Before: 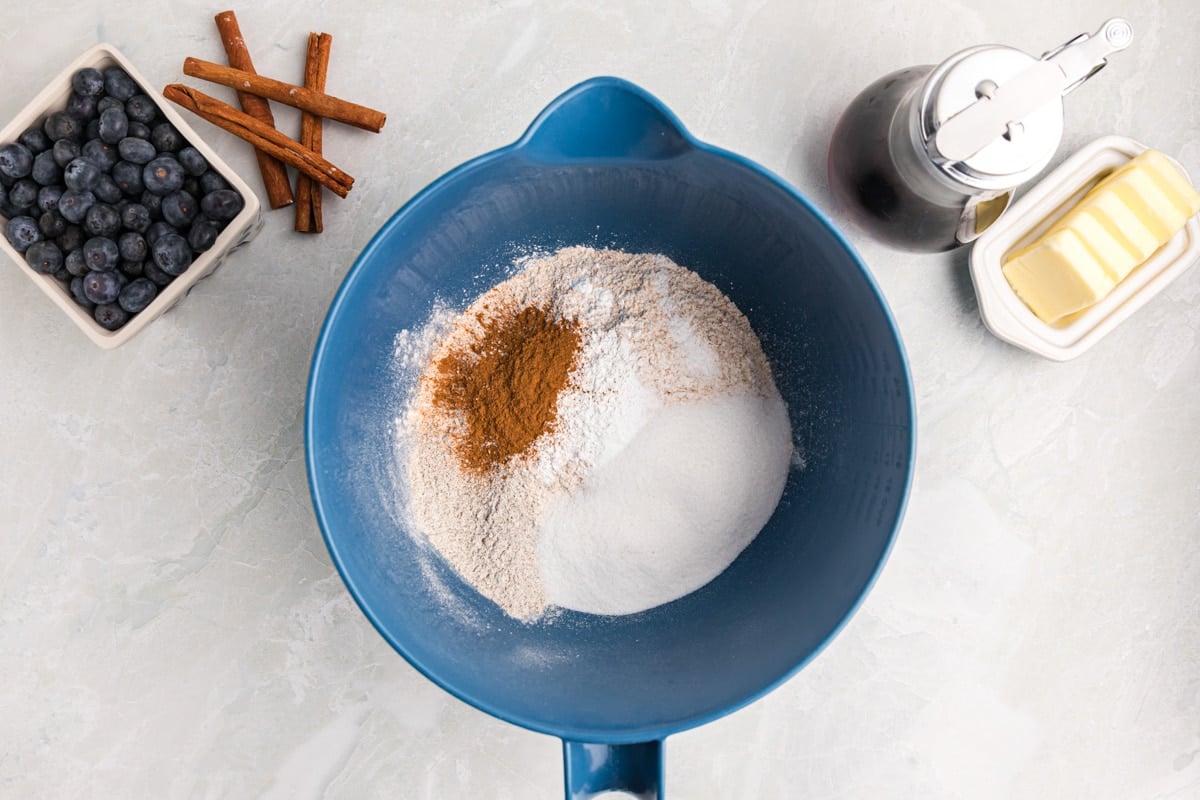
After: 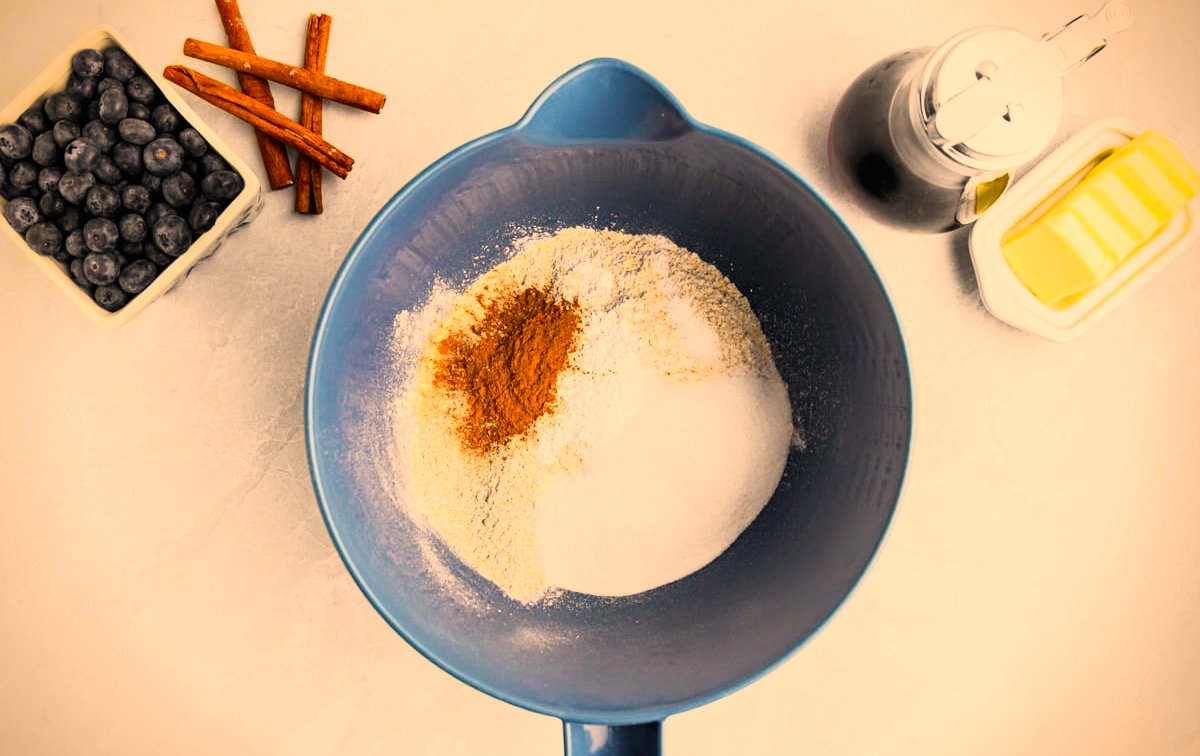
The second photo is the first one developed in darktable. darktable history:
crop and rotate: top 2.479%, bottom 3.018%
color correction: highlights a* 15, highlights b* 31.55
tone equalizer: on, module defaults
exposure: exposure 0.2 EV, compensate highlight preservation false
tone curve: curves: ch0 [(0, 0) (0.078, 0.029) (0.265, 0.241) (0.507, 0.56) (0.744, 0.826) (1, 0.948)]; ch1 [(0, 0) (0.346, 0.307) (0.418, 0.383) (0.46, 0.439) (0.482, 0.493) (0.502, 0.5) (0.517, 0.506) (0.55, 0.557) (0.601, 0.637) (0.666, 0.7) (1, 1)]; ch2 [(0, 0) (0.346, 0.34) (0.431, 0.45) (0.485, 0.494) (0.5, 0.498) (0.508, 0.499) (0.532, 0.546) (0.579, 0.628) (0.625, 0.668) (1, 1)], color space Lab, independent channels, preserve colors none
vignetting: fall-off start 88.53%, fall-off radius 44.2%, saturation 0.376, width/height ratio 1.161
